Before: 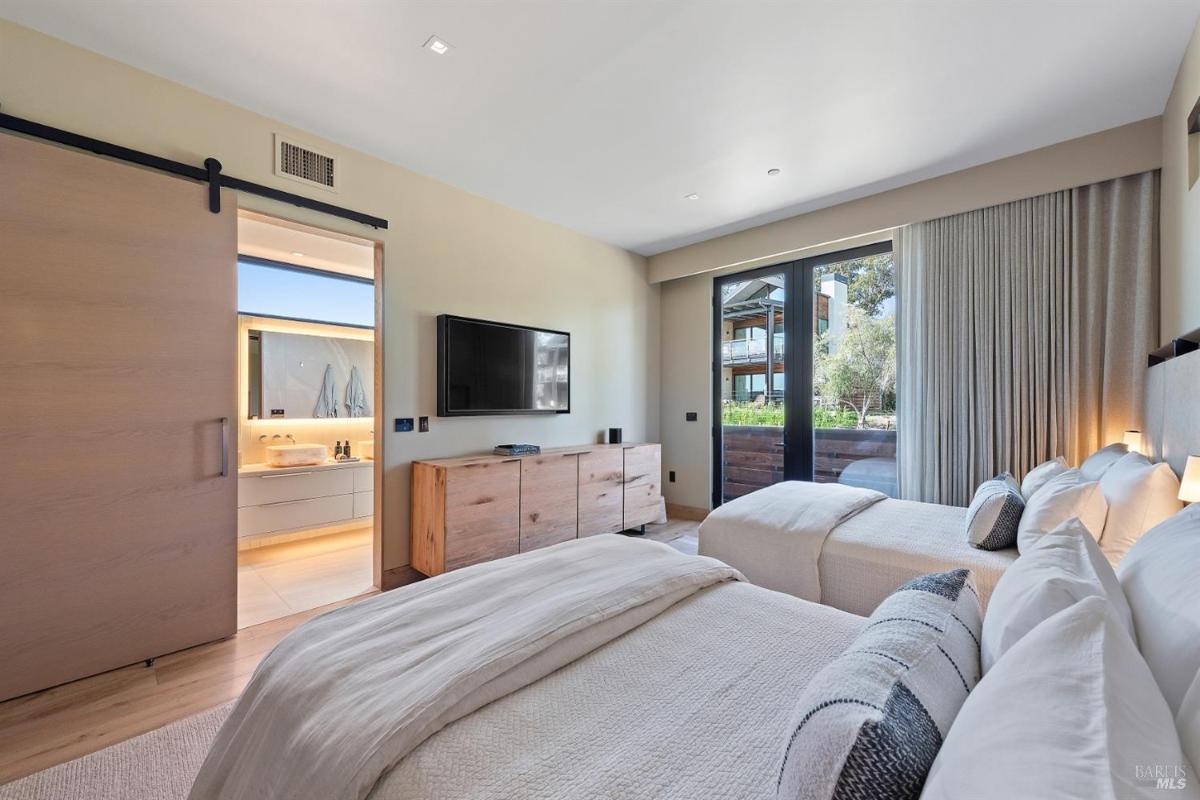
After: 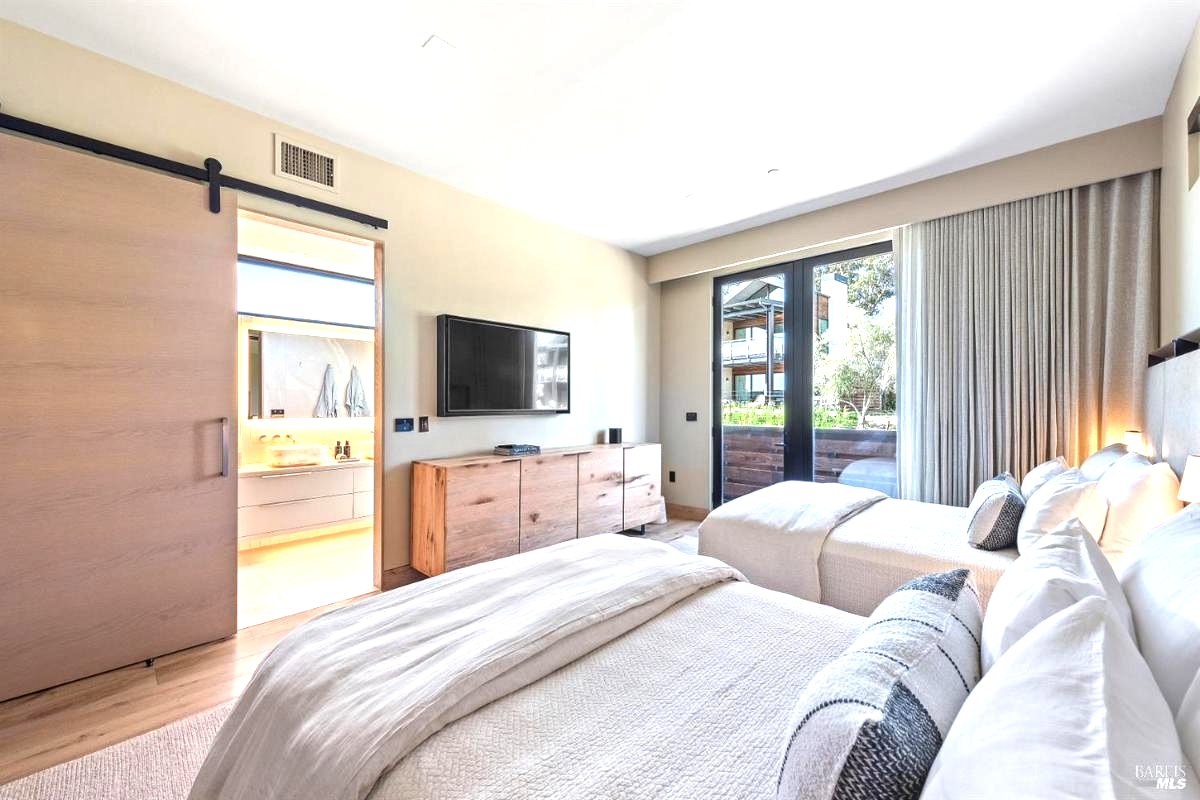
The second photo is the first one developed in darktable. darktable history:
exposure: black level correction 0, exposure 0.889 EV, compensate exposure bias true, compensate highlight preservation false
tone equalizer: on, module defaults
local contrast: on, module defaults
